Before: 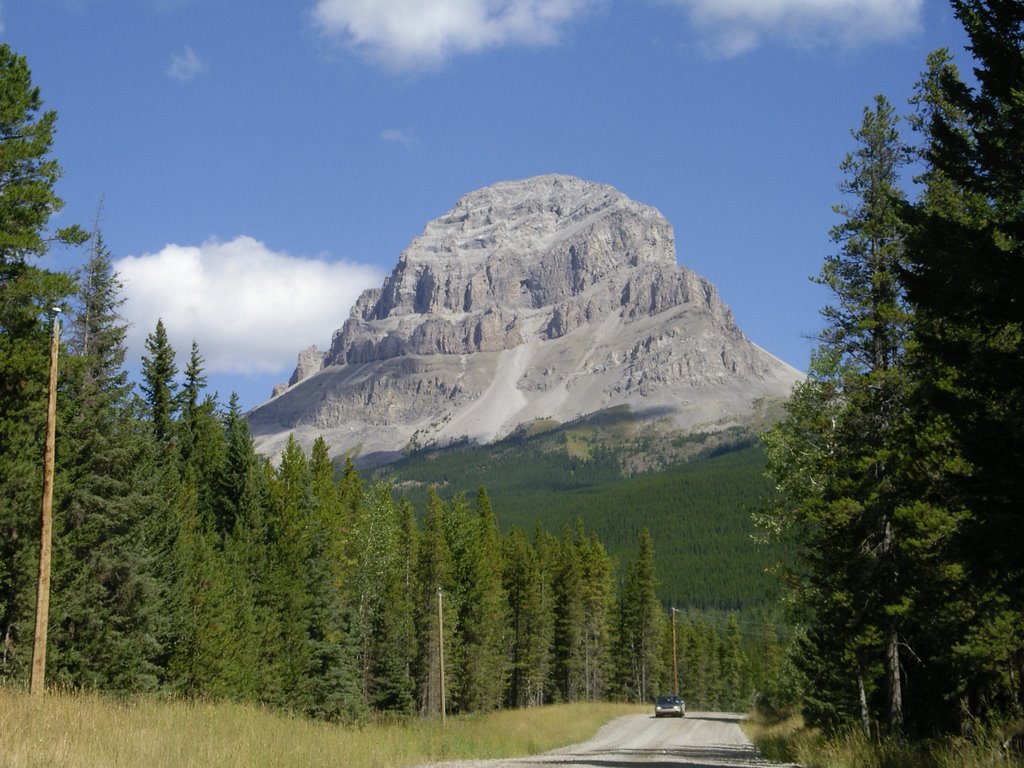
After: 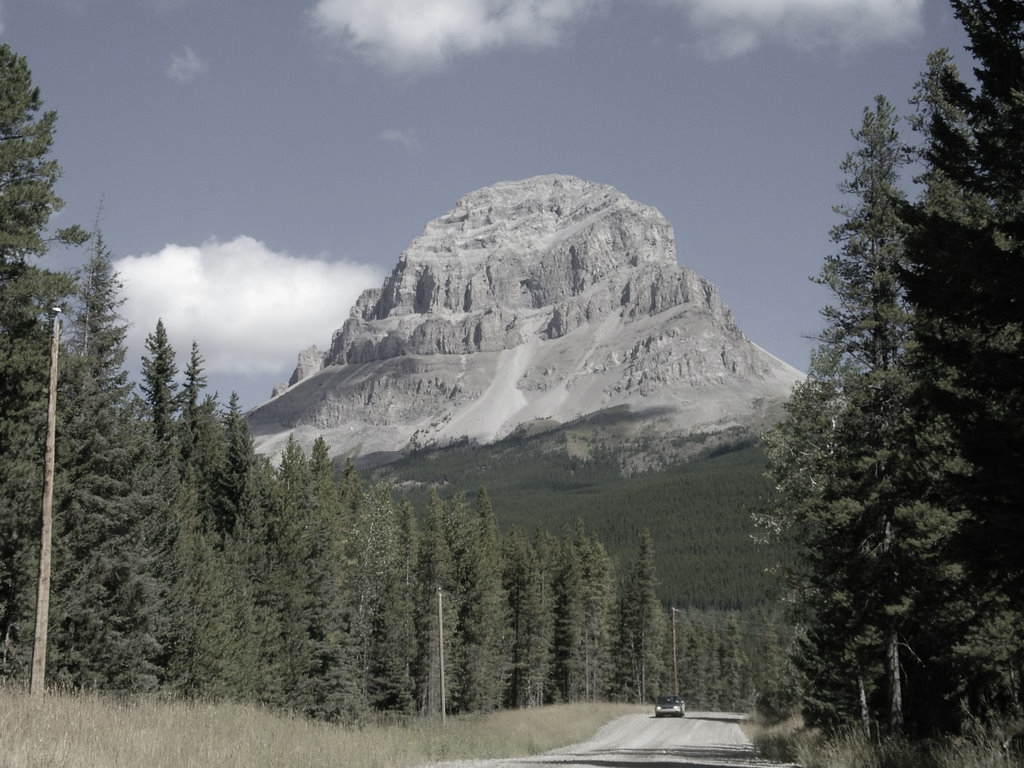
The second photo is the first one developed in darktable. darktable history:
color correction: highlights b* -0.06, saturation 0.324
